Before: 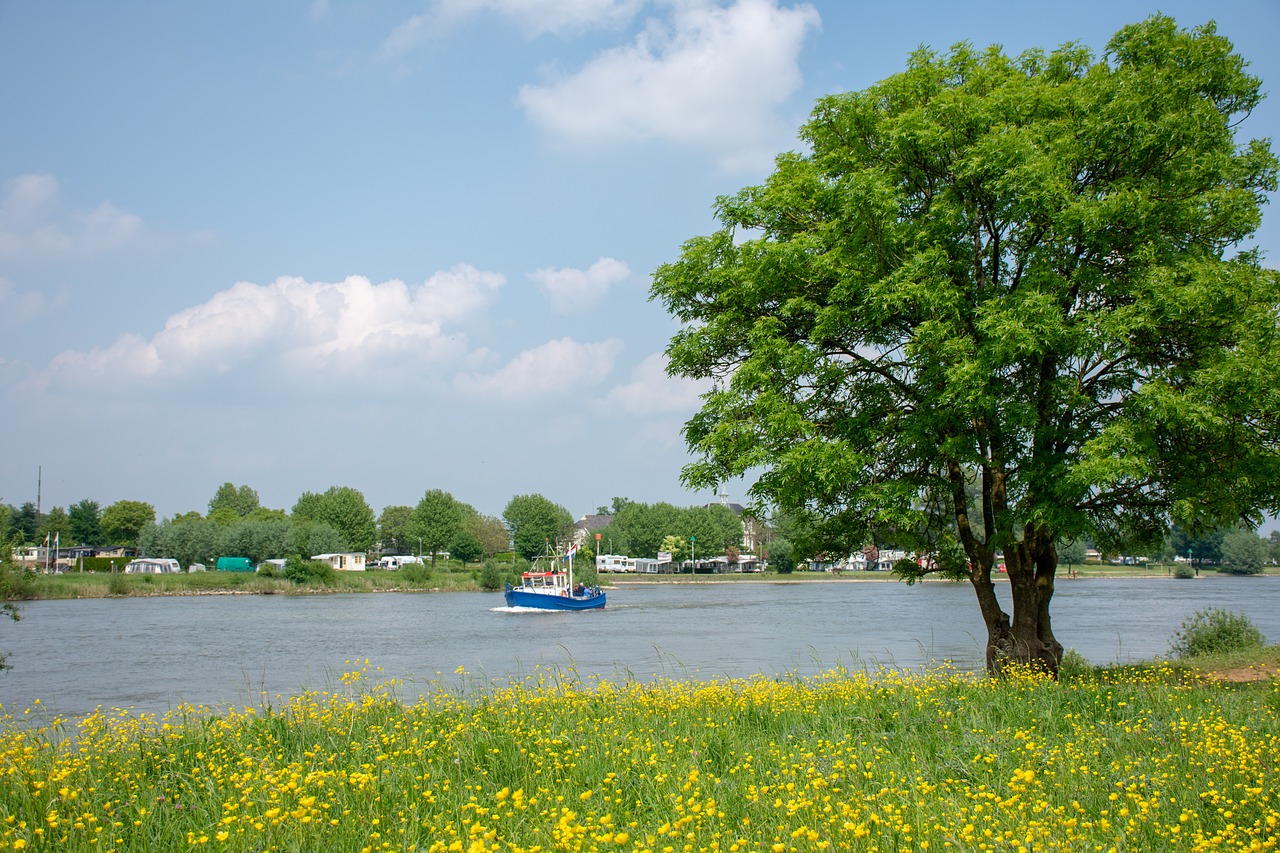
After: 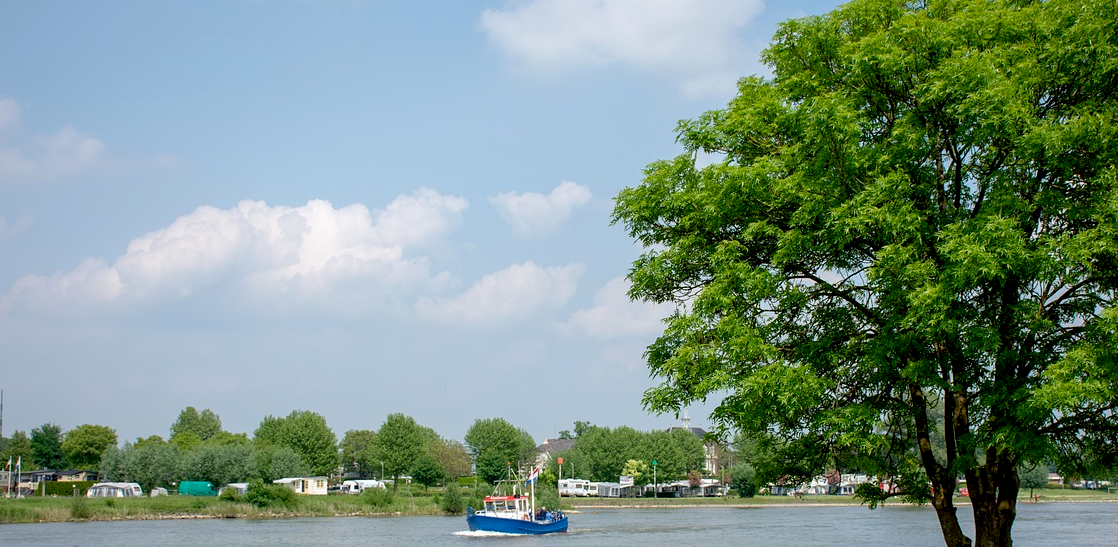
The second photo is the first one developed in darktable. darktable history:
crop: left 3.012%, top 8.952%, right 9.642%, bottom 26.817%
exposure: black level correction 0.009, exposure 0.017 EV, compensate exposure bias true, compensate highlight preservation false
